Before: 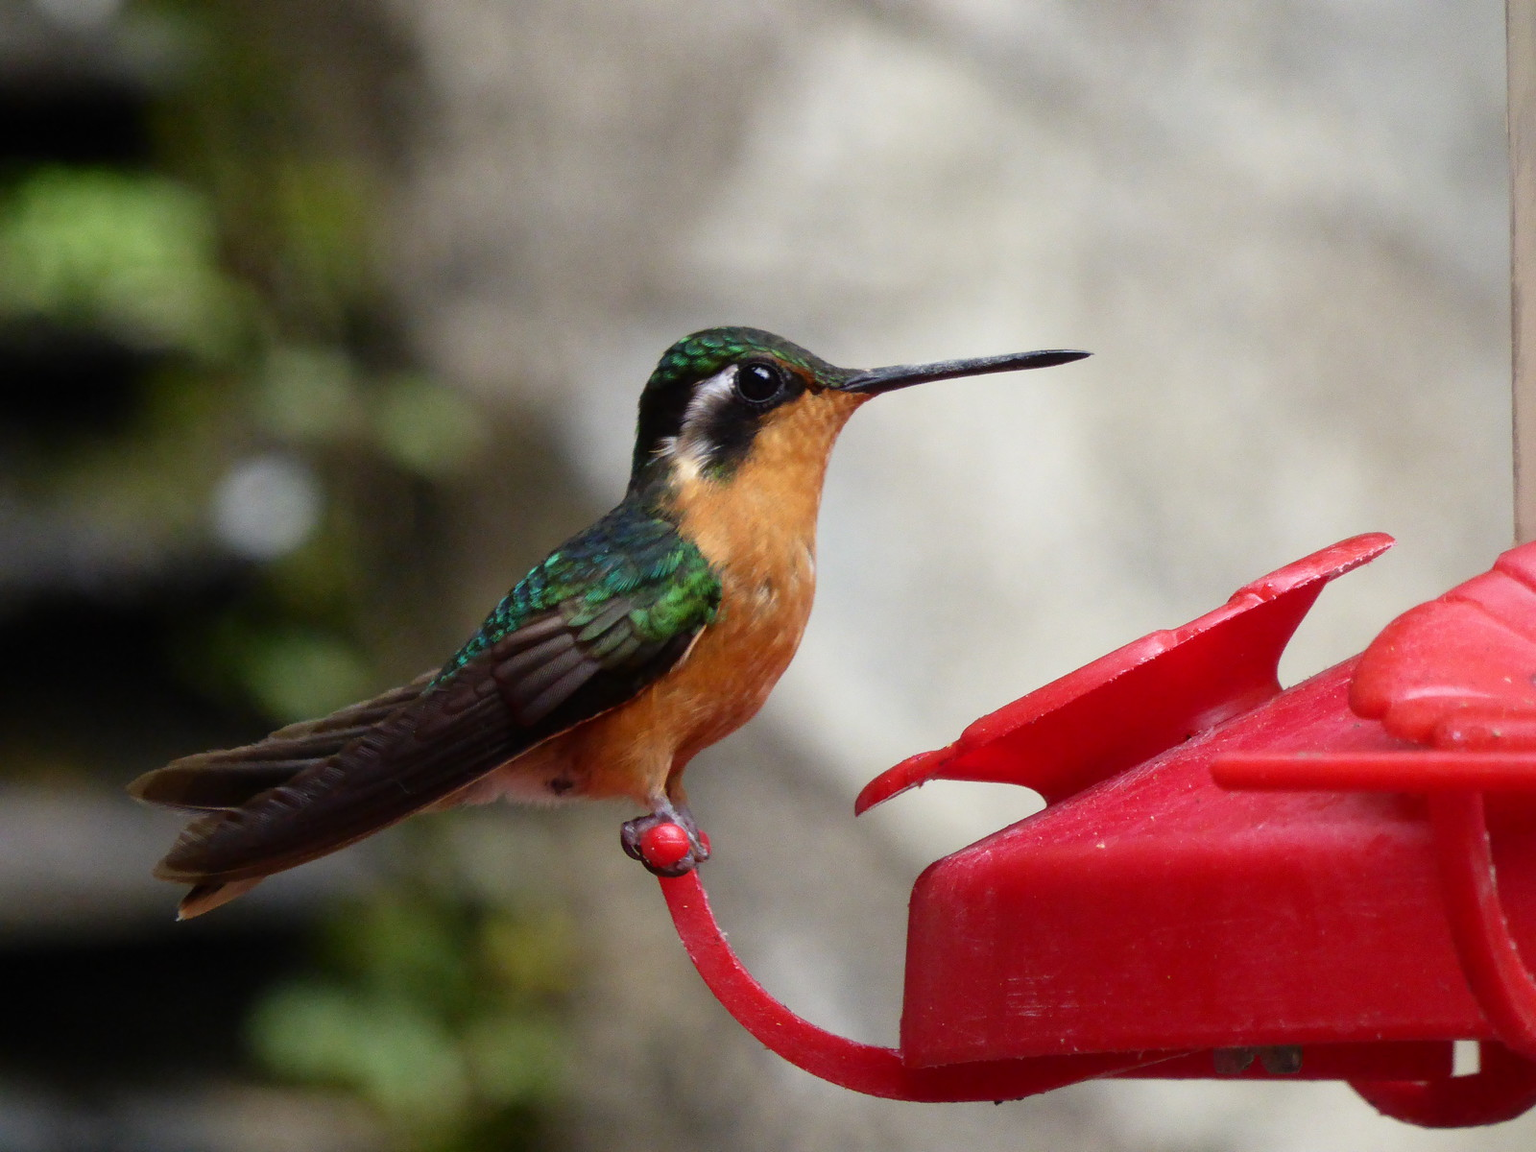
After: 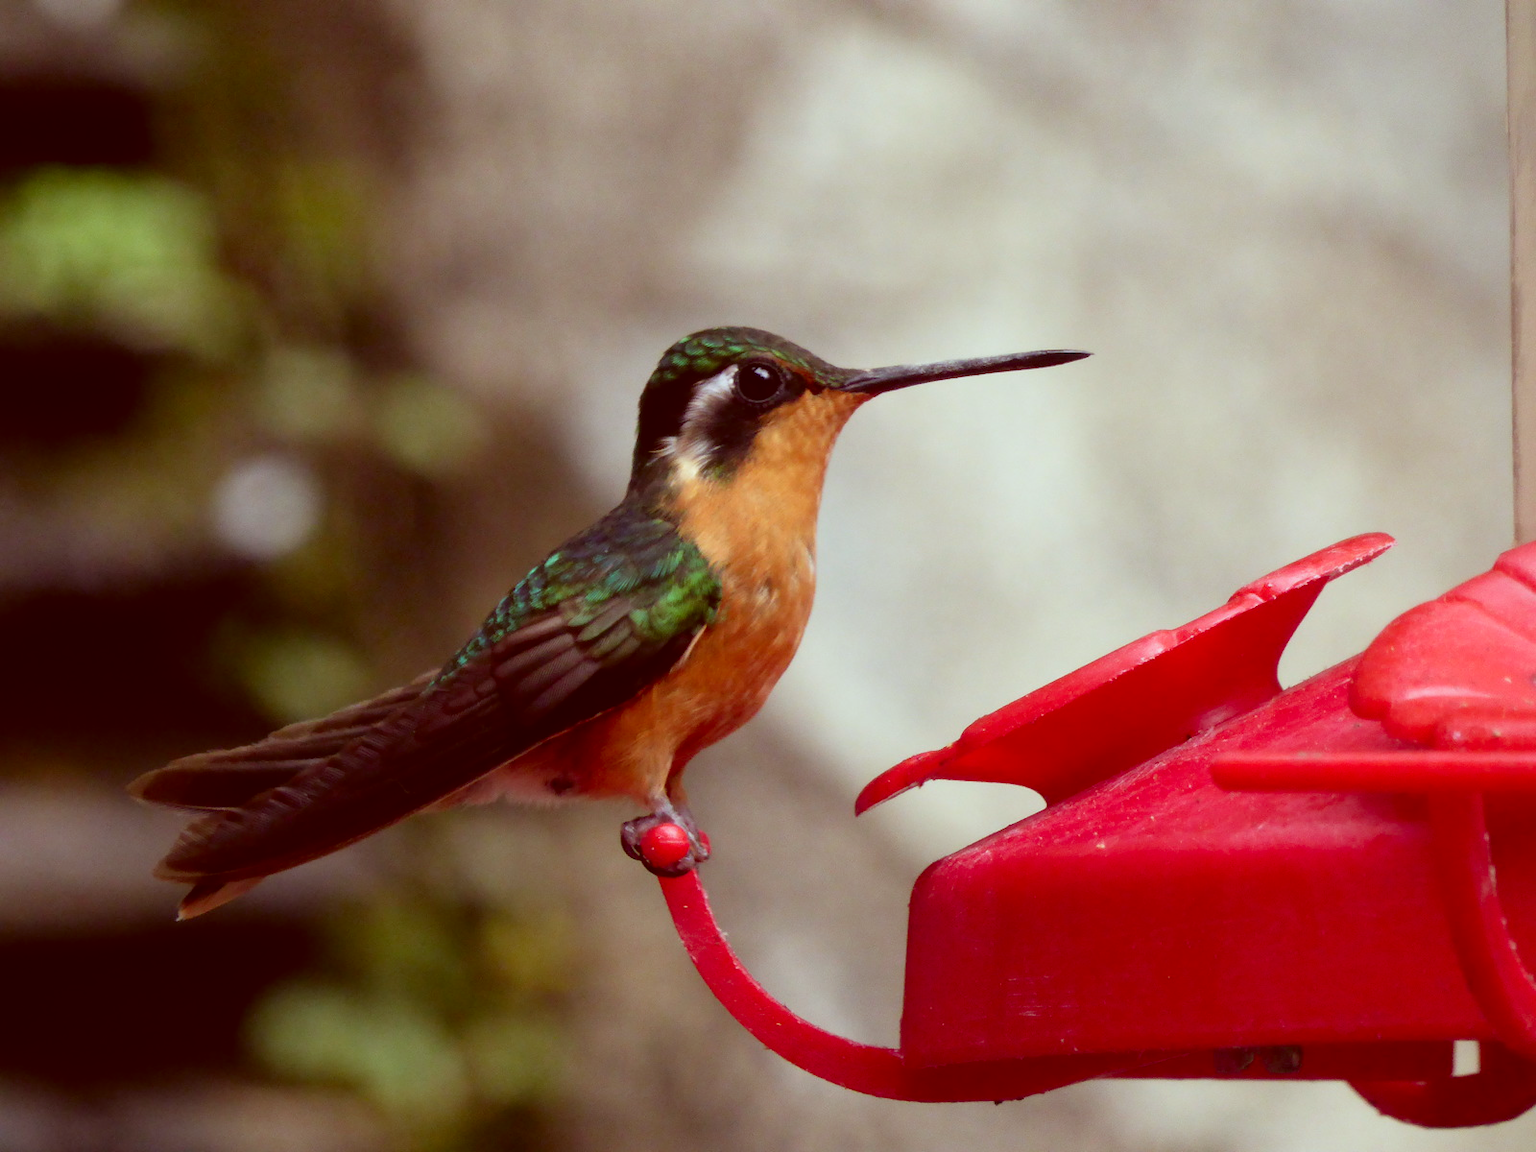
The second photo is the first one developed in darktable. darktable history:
rgb curve: mode RGB, independent channels
color correction: highlights a* -7.23, highlights b* -0.161, shadows a* 20.08, shadows b* 11.73
contrast equalizer: y [[0.5 ×4, 0.467, 0.376], [0.5 ×6], [0.5 ×6], [0 ×6], [0 ×6]]
